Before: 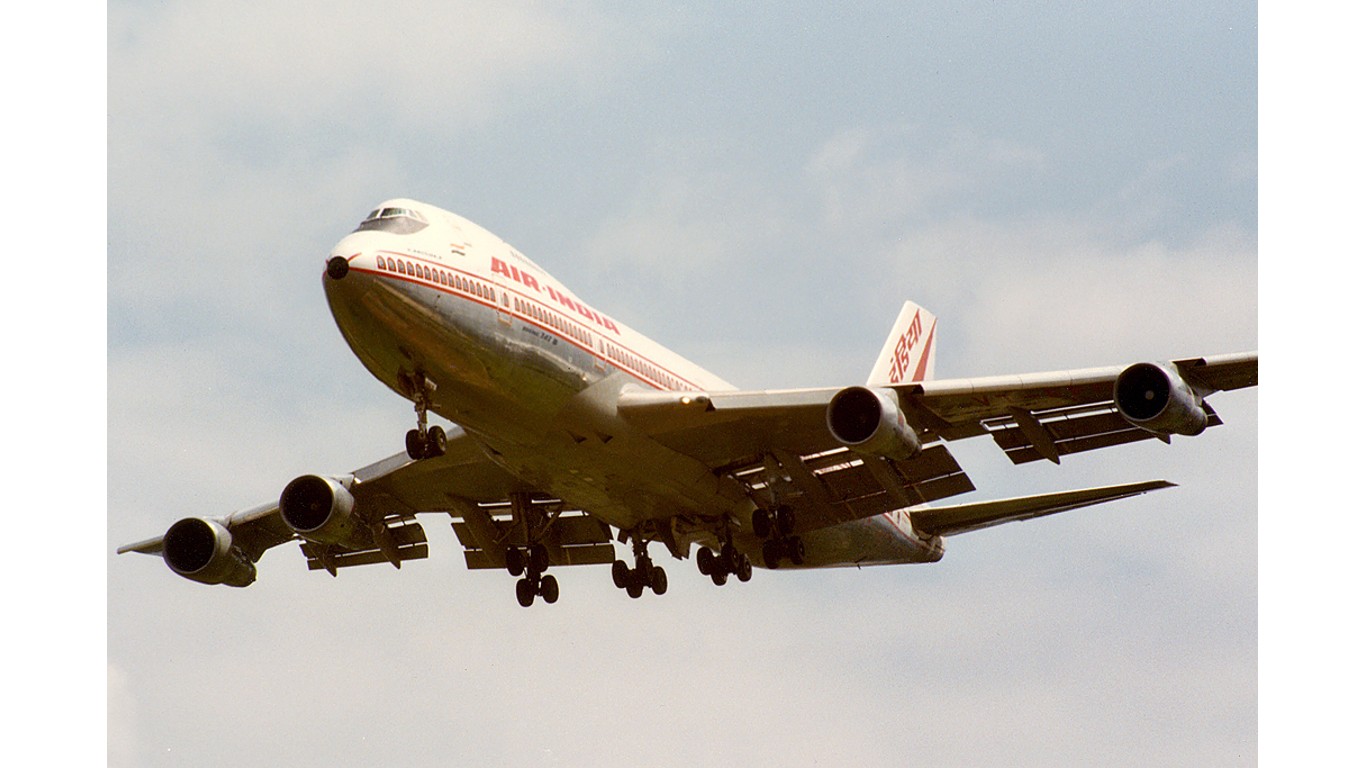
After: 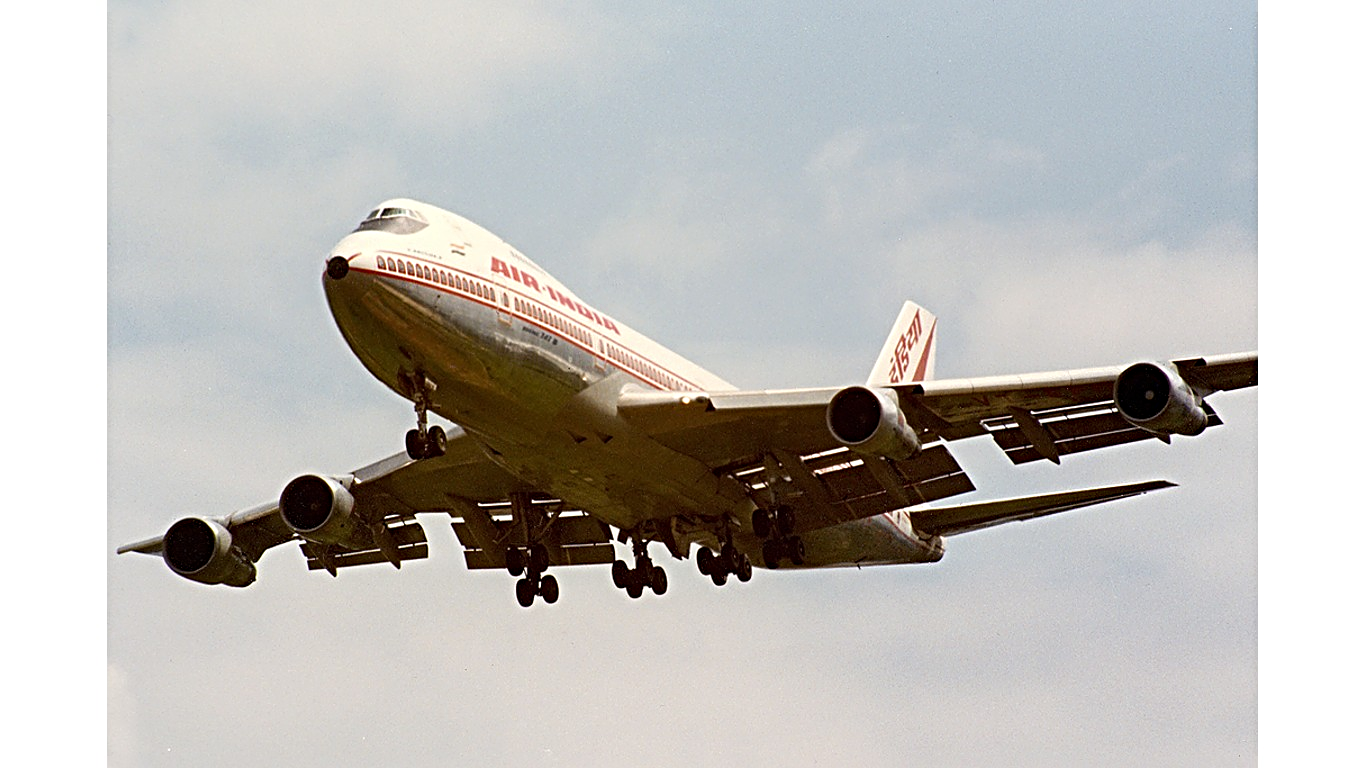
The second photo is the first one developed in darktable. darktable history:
sharpen: radius 4.871
